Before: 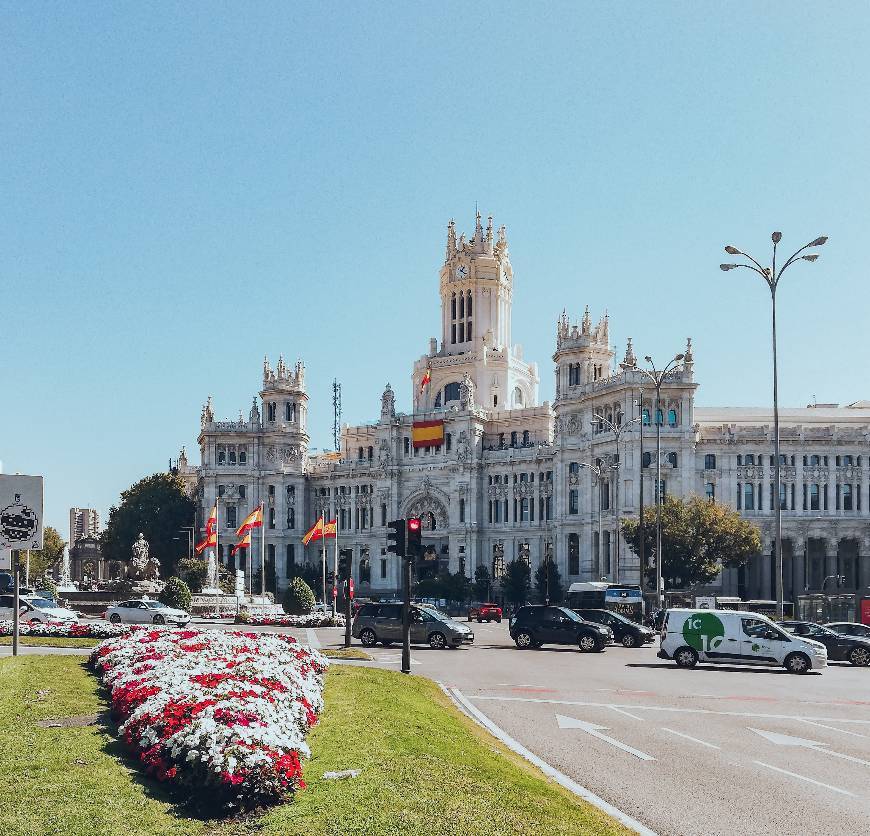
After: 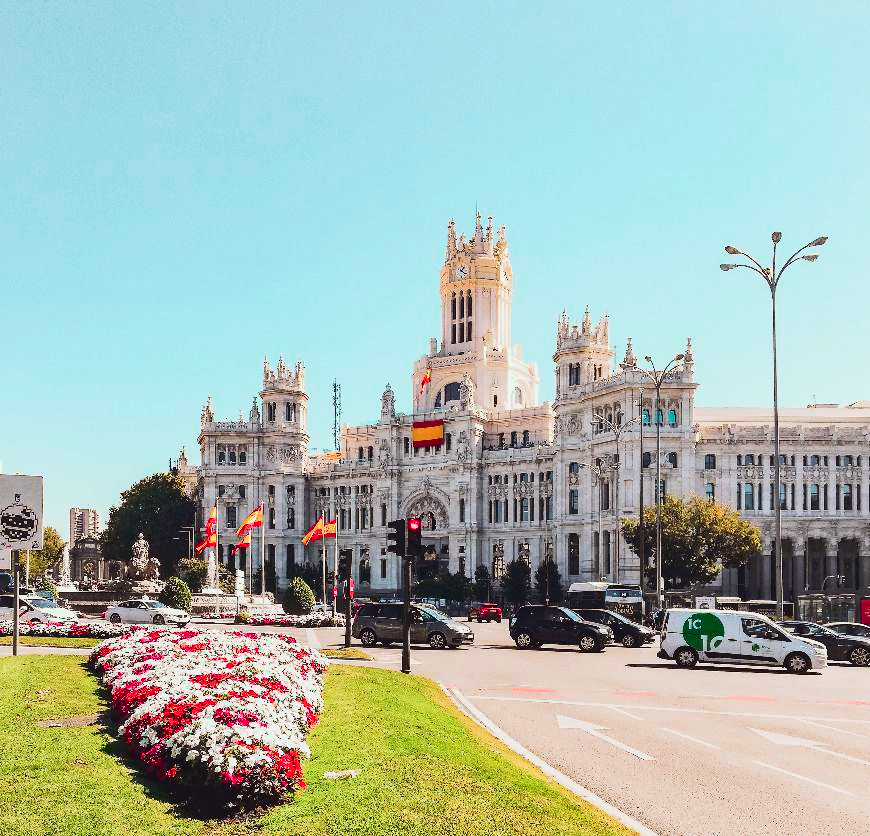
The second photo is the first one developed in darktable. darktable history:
tone curve: curves: ch0 [(0, 0.023) (0.103, 0.087) (0.277, 0.28) (0.438, 0.547) (0.546, 0.678) (0.735, 0.843) (0.994, 1)]; ch1 [(0, 0) (0.371, 0.261) (0.465, 0.42) (0.488, 0.477) (0.512, 0.513) (0.542, 0.581) (0.574, 0.647) (0.636, 0.747) (1, 1)]; ch2 [(0, 0) (0.369, 0.388) (0.449, 0.431) (0.478, 0.471) (0.516, 0.517) (0.575, 0.642) (0.649, 0.726) (1, 1)], color space Lab, independent channels, preserve colors none
color correction: highlights a* 6.27, highlights b* 8.19, shadows a* 5.94, shadows b* 7.23, saturation 0.9
